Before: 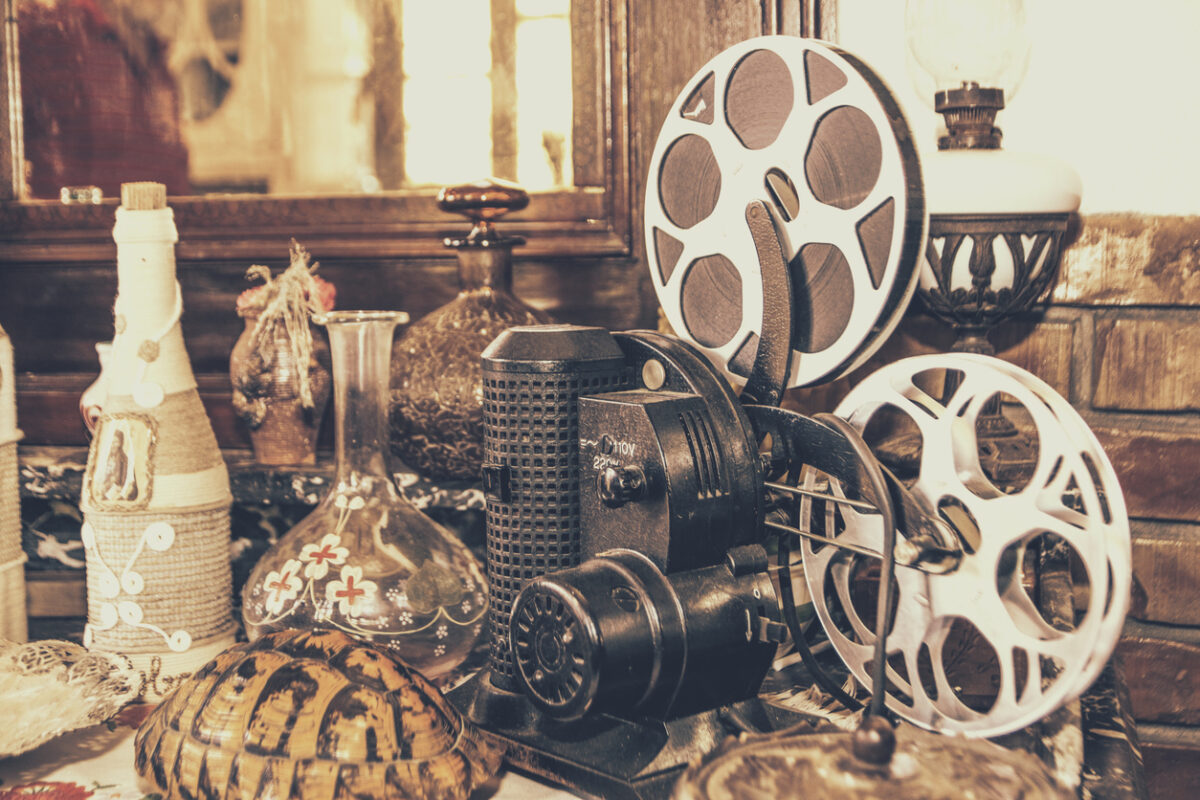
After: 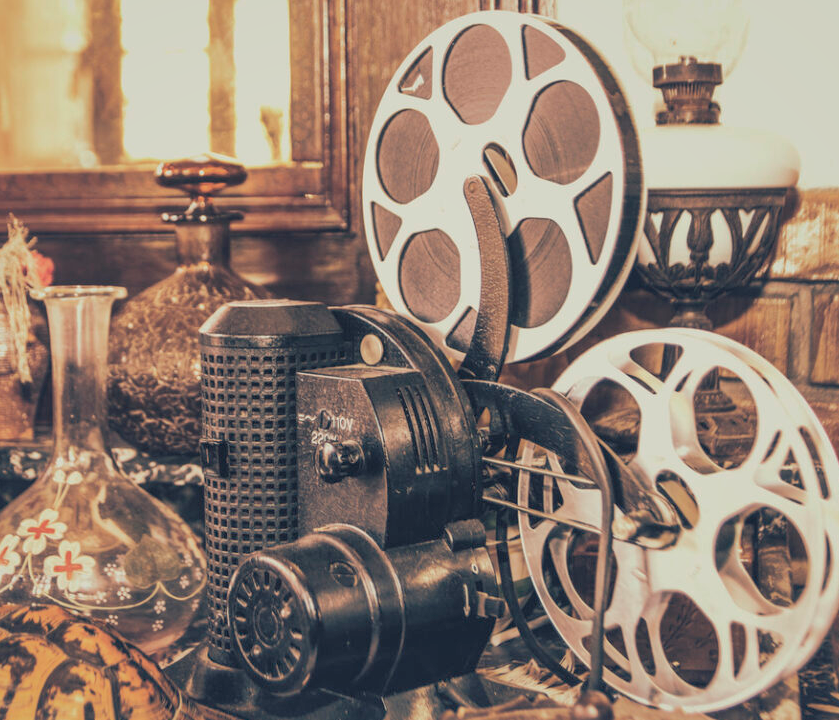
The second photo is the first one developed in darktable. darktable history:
crop and rotate: left 23.539%, top 3.14%, right 6.515%, bottom 6.856%
filmic rgb: middle gray luminance 18.25%, black relative exposure -11.42 EV, white relative exposure 2.53 EV, target black luminance 0%, hardness 8.44, latitude 98.61%, contrast 1.085, shadows ↔ highlights balance 0.384%, iterations of high-quality reconstruction 0
shadows and highlights: on, module defaults
